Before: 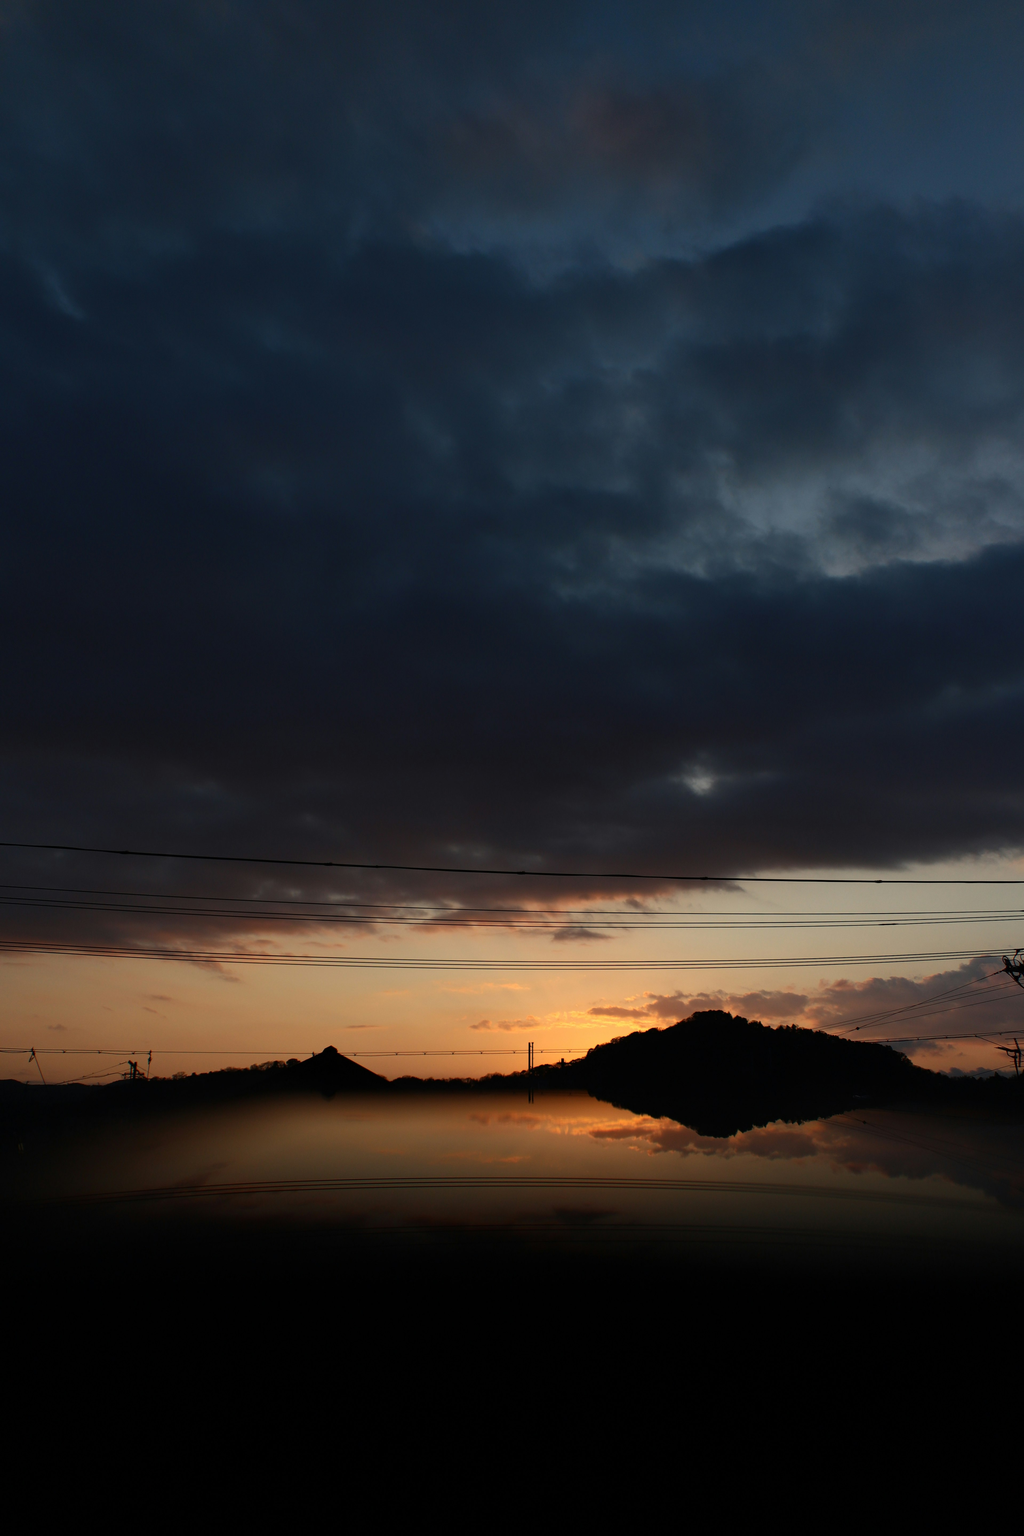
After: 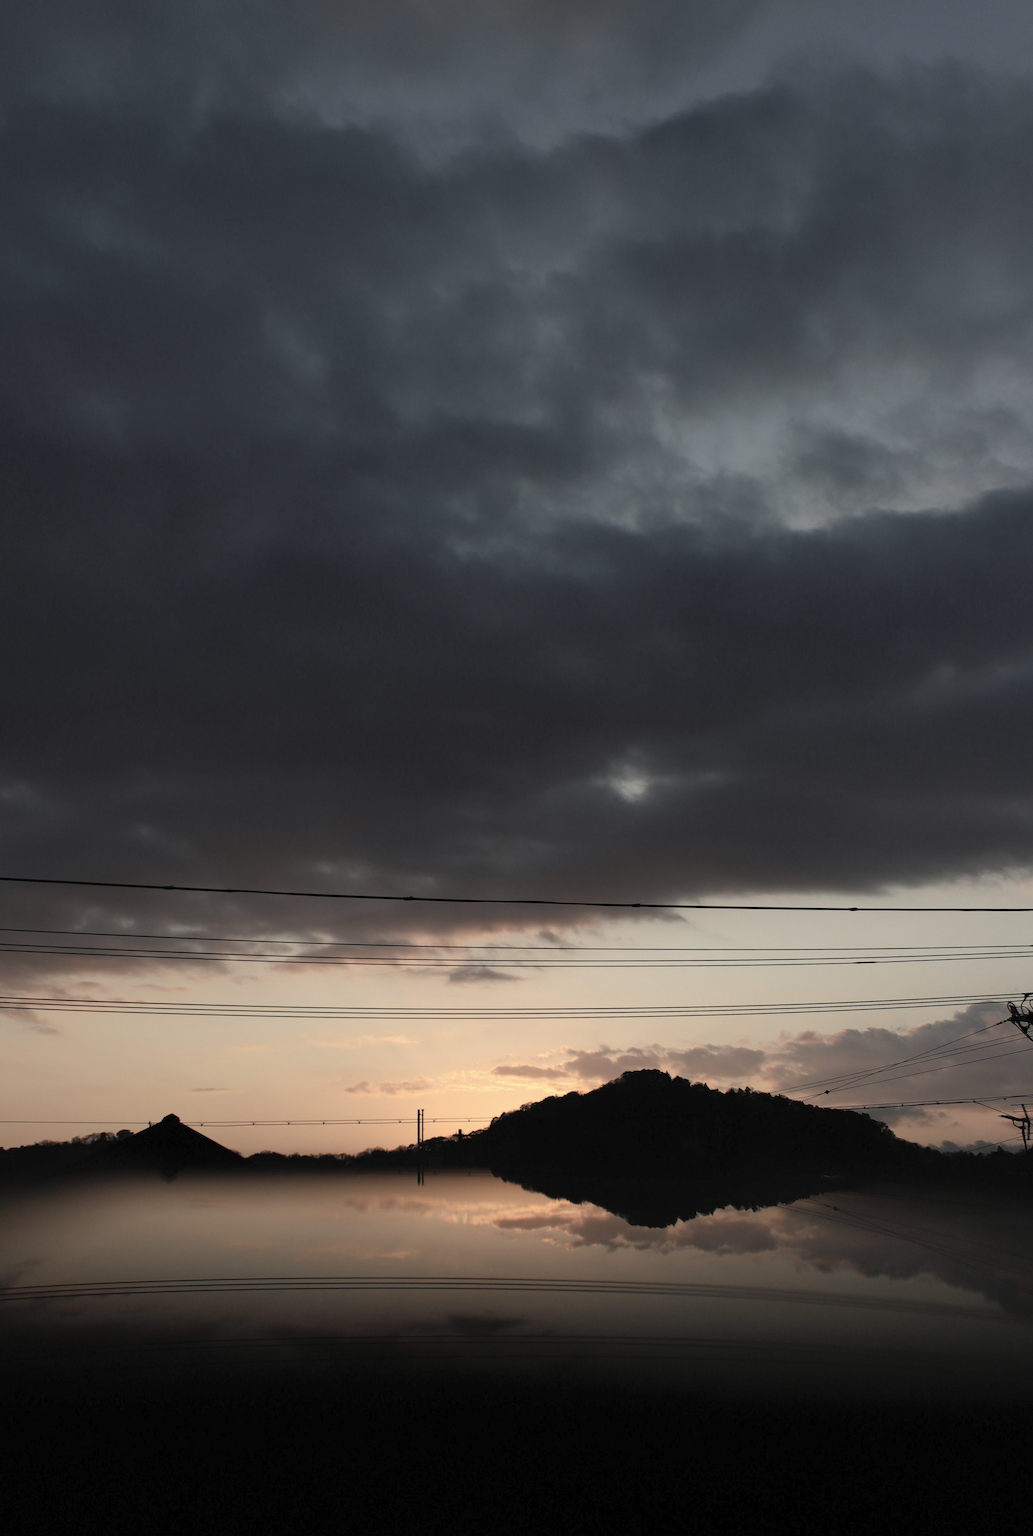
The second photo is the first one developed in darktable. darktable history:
contrast brightness saturation: brightness 0.186, saturation -0.519
color correction: highlights b* 2.9
crop: left 18.868%, top 9.831%, right 0.001%, bottom 9.786%
shadows and highlights: shadows -8.24, white point adjustment 1.65, highlights 8.96
